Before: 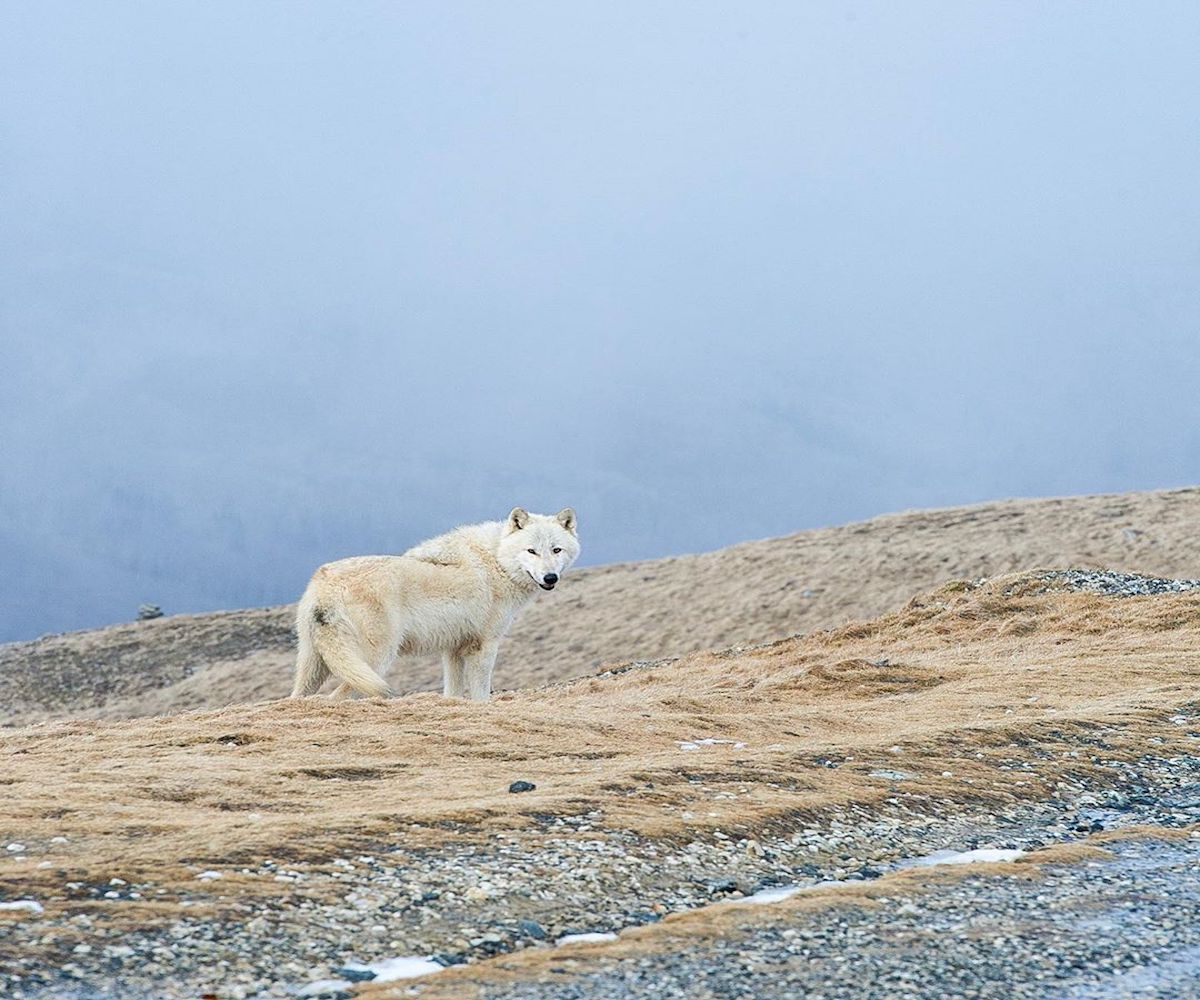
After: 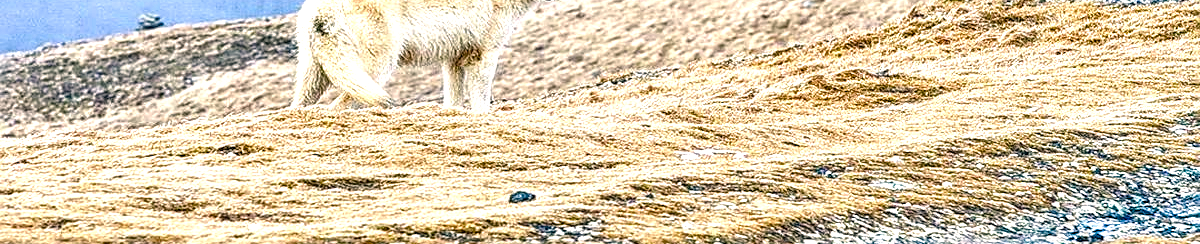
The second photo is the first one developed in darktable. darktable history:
local contrast: highlights 17%, detail 187%
tone equalizer: -8 EV -0.431 EV, -7 EV -0.403 EV, -6 EV -0.367 EV, -5 EV -0.242 EV, -3 EV 0.257 EV, -2 EV 0.354 EV, -1 EV 0.408 EV, +0 EV 0.42 EV
crop and rotate: top 59.035%, bottom 16.531%
color balance rgb: perceptual saturation grading › global saturation 40.526%, perceptual saturation grading › highlights -25.626%, perceptual saturation grading › mid-tones 34.503%, perceptual saturation grading › shadows 35.381%, perceptual brilliance grading › global brilliance 10.144%, perceptual brilliance grading › shadows 15.812%, global vibrance 19.319%
vignetting: fall-off start 99.07%, fall-off radius 101.02%, width/height ratio 1.424
sharpen: on, module defaults
color correction: highlights a* 5.4, highlights b* 5.27, shadows a* -4.55, shadows b* -4.99
